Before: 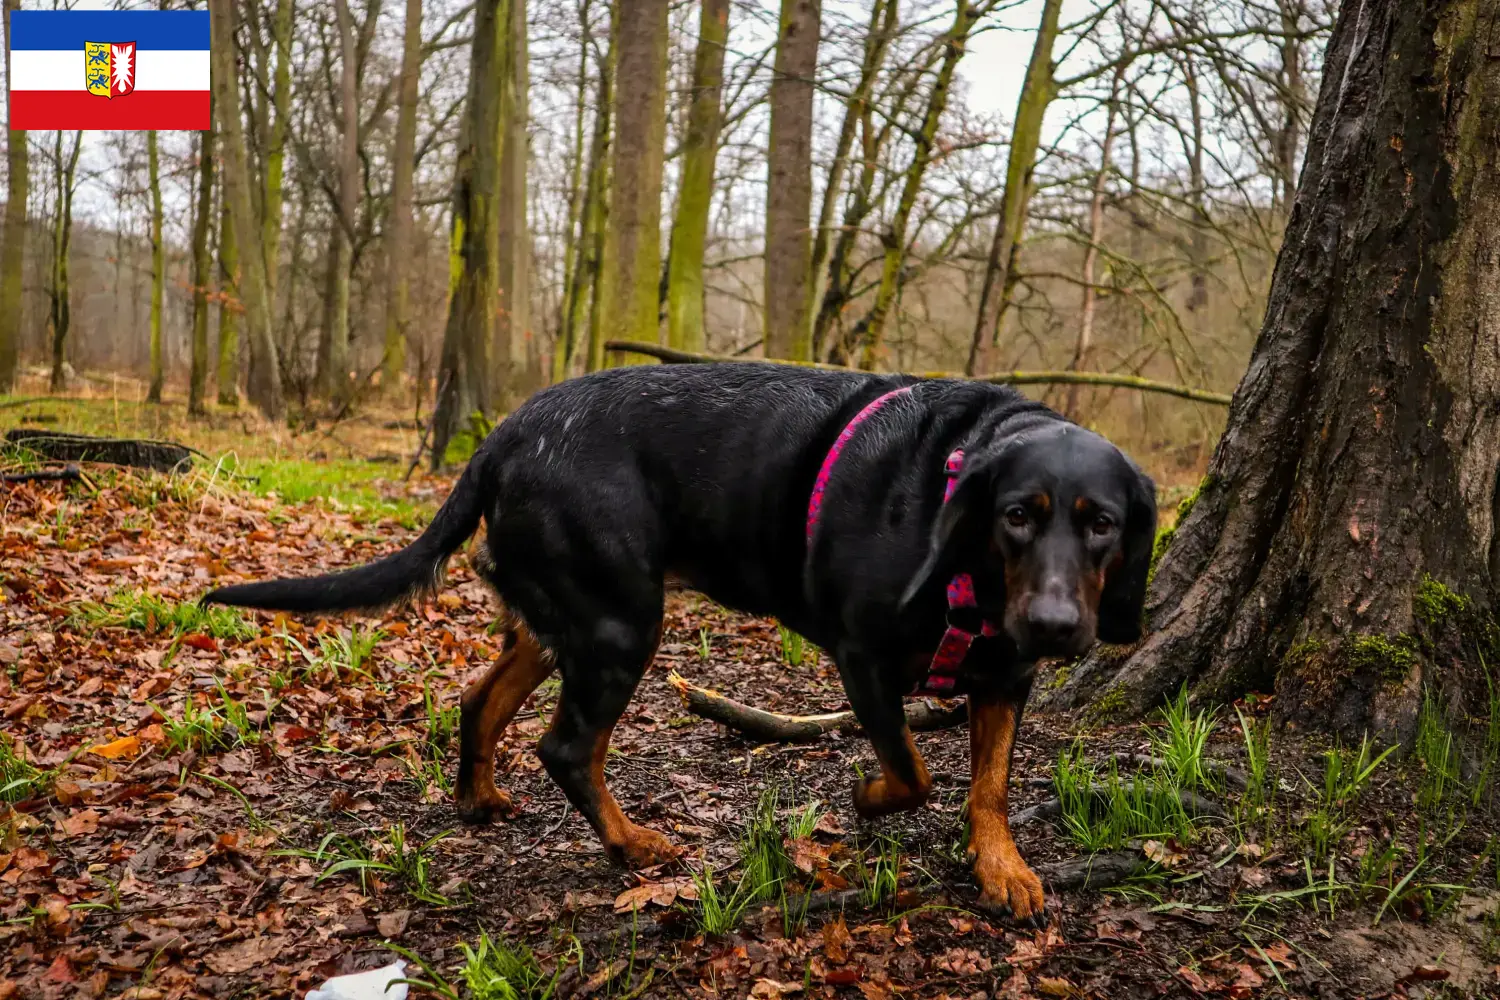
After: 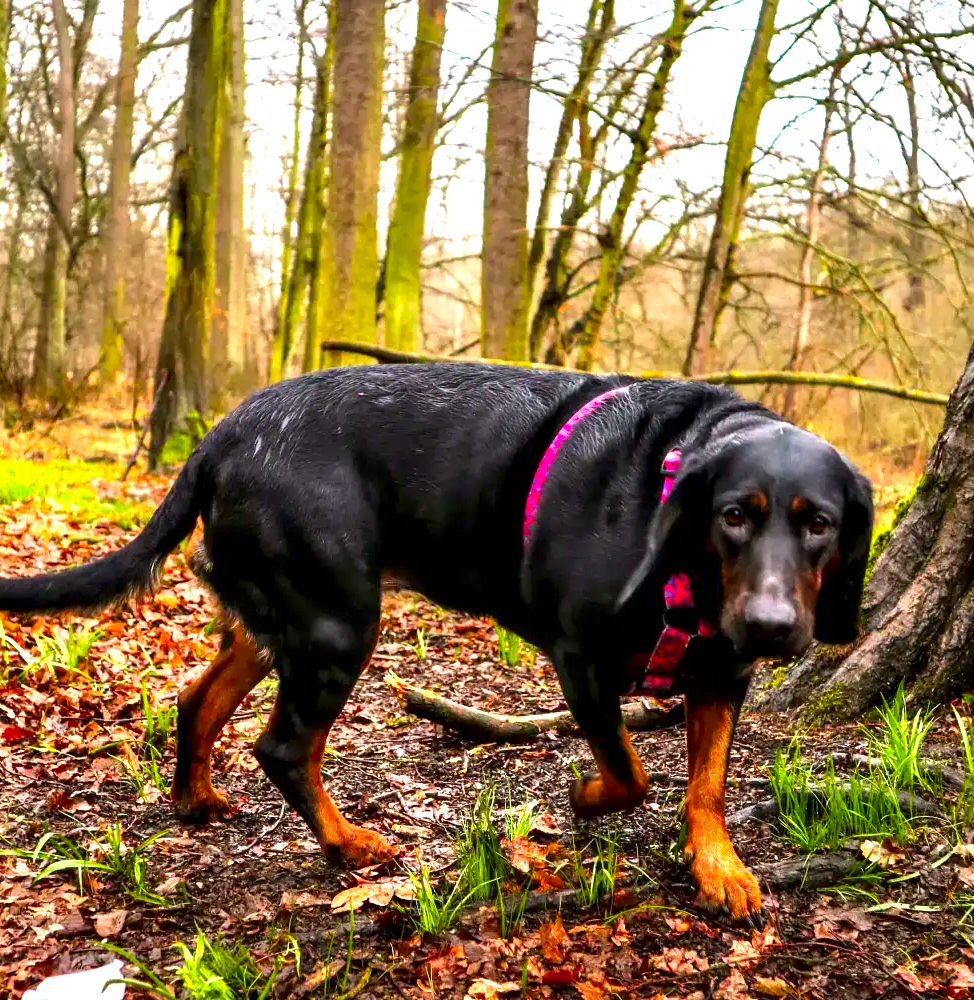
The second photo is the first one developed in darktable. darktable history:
contrast brightness saturation: brightness -0.018, saturation 0.343
contrast equalizer: y [[0.579, 0.58, 0.505, 0.5, 0.5, 0.5], [0.5 ×6], [0.5 ×6], [0 ×6], [0 ×6]]
crop and rotate: left 18.881%, right 16.145%
exposure: exposure 1.23 EV, compensate exposure bias true, compensate highlight preservation false
